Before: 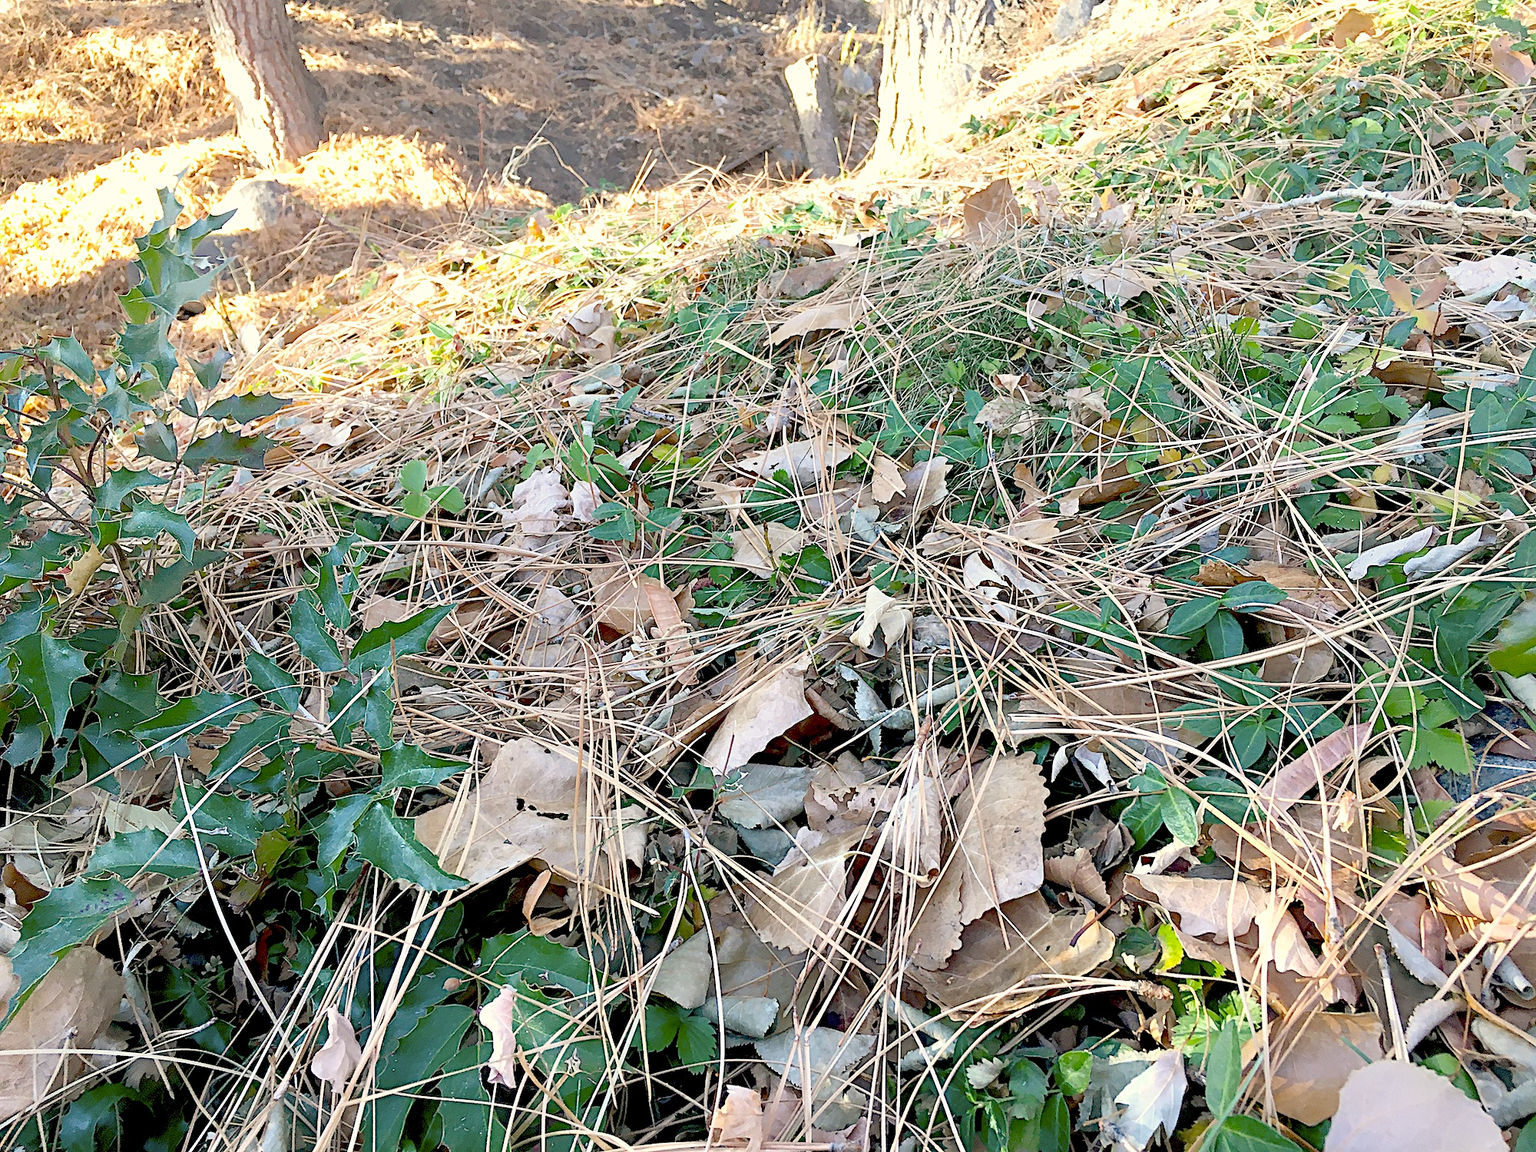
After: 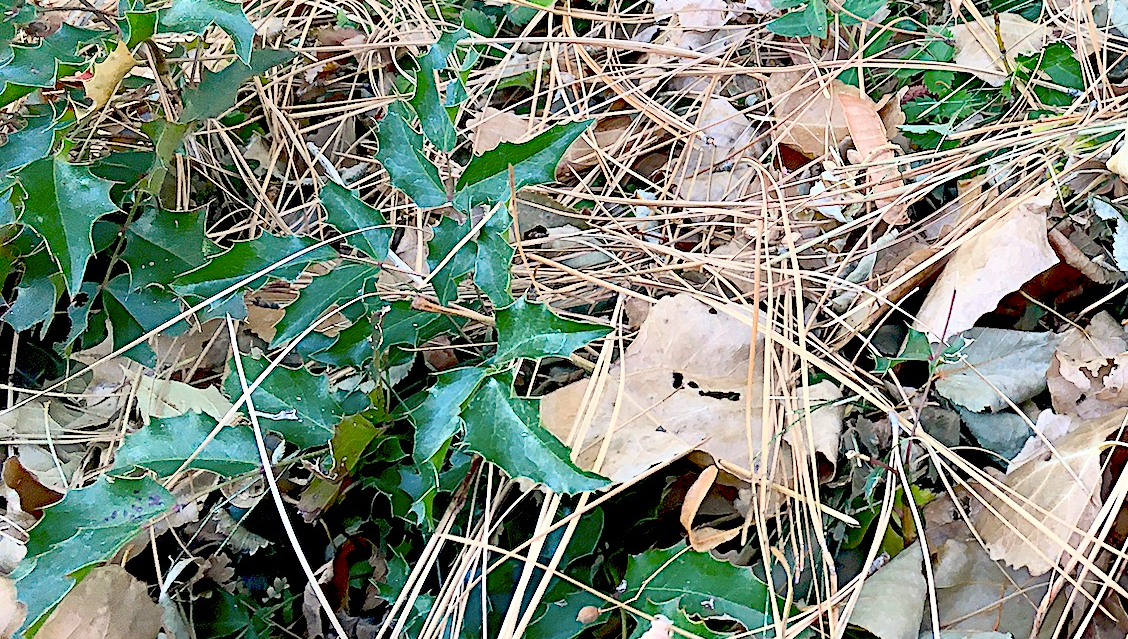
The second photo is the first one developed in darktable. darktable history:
contrast brightness saturation: contrast 0.23, brightness 0.1, saturation 0.29
crop: top 44.483%, right 43.593%, bottom 12.892%
